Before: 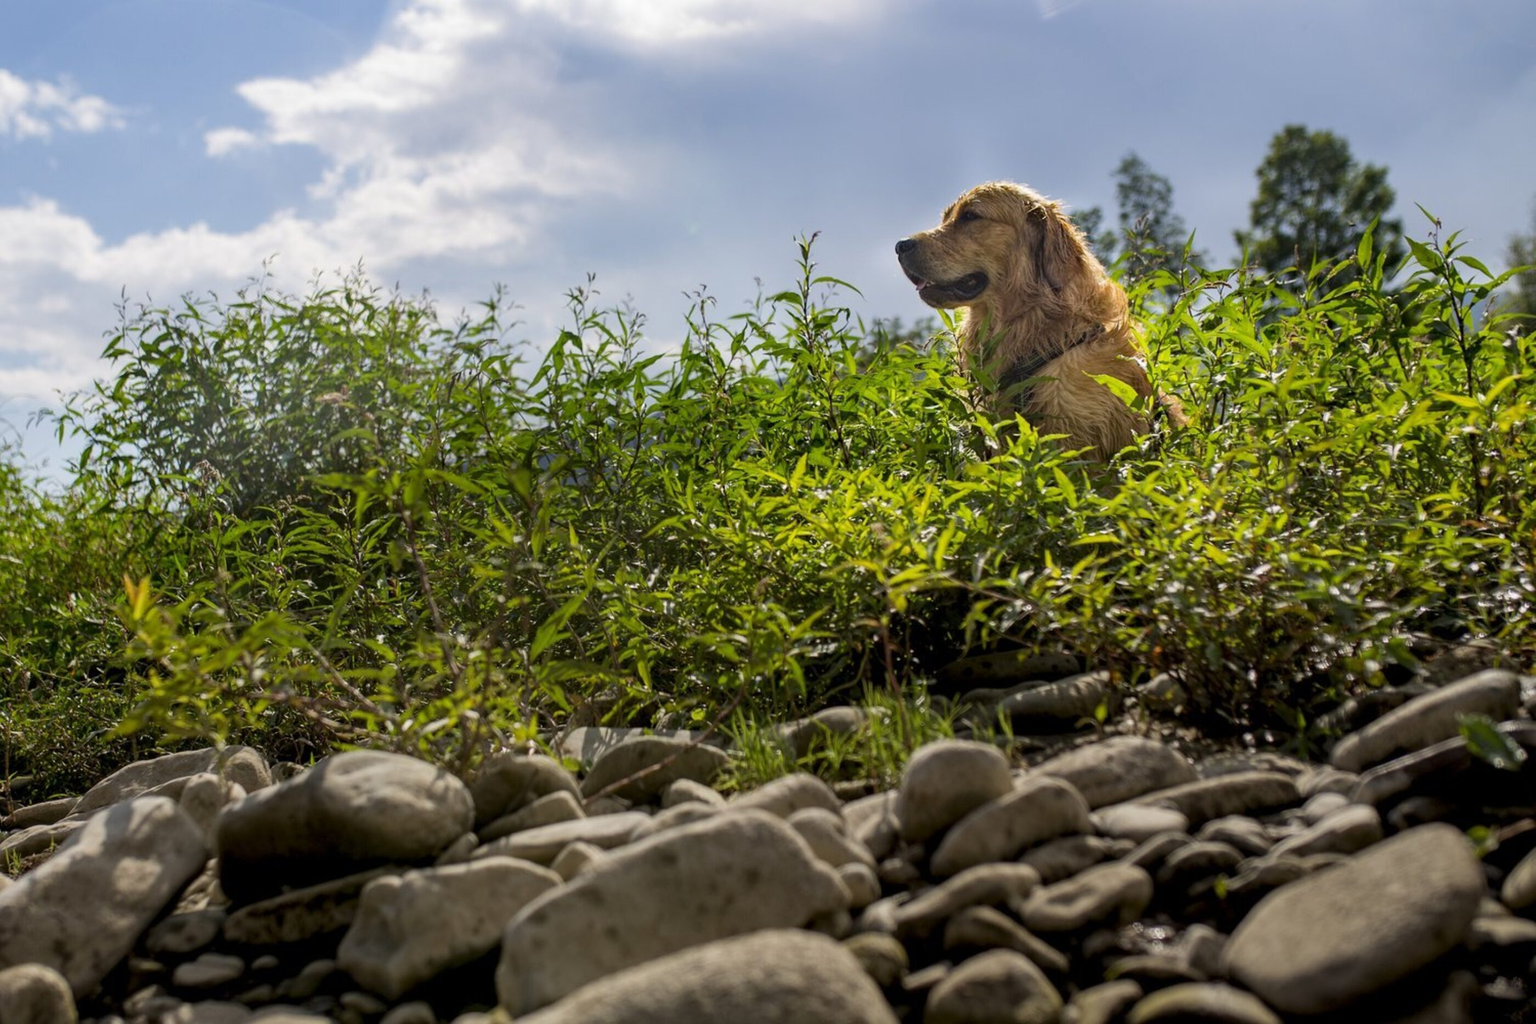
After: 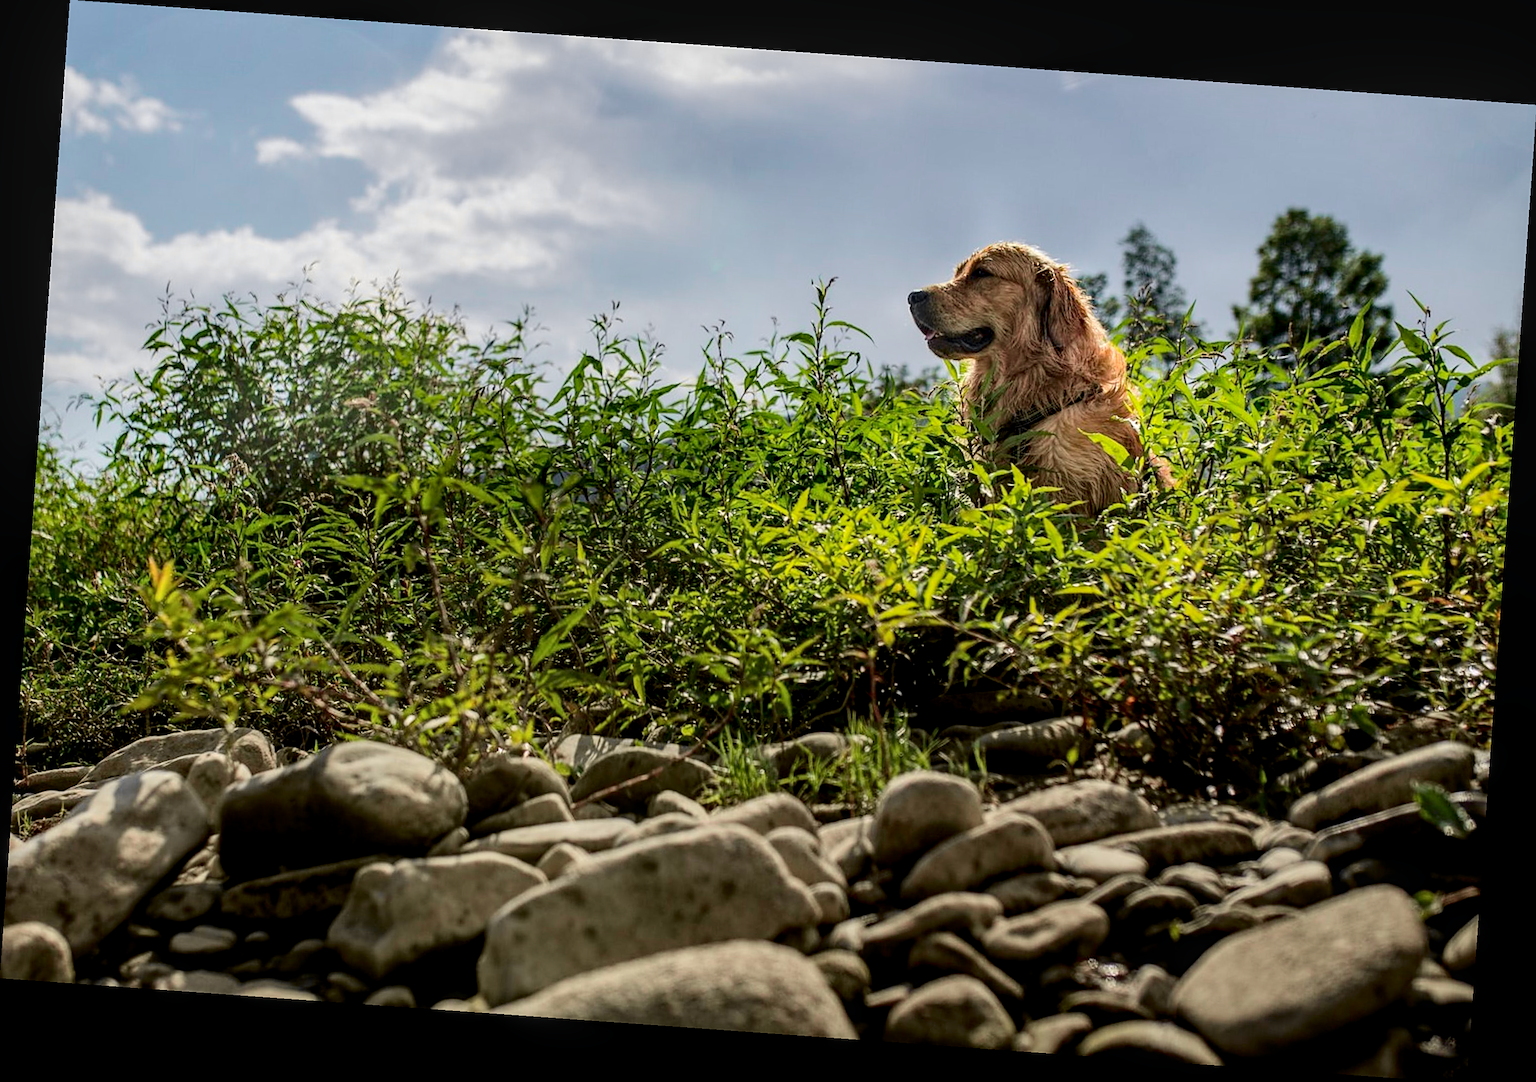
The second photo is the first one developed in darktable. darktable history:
tone curve: curves: ch0 [(0.003, 0) (0.066, 0.031) (0.163, 0.112) (0.264, 0.238) (0.395, 0.408) (0.517, 0.56) (0.684, 0.734) (0.791, 0.814) (1, 1)]; ch1 [(0, 0) (0.164, 0.115) (0.337, 0.332) (0.39, 0.398) (0.464, 0.461) (0.501, 0.5) (0.507, 0.5) (0.534, 0.532) (0.577, 0.59) (0.652, 0.681) (0.733, 0.749) (0.811, 0.796) (1, 1)]; ch2 [(0, 0) (0.337, 0.382) (0.464, 0.476) (0.501, 0.5) (0.527, 0.54) (0.551, 0.565) (0.6, 0.59) (0.687, 0.675) (1, 1)], color space Lab, independent channels, preserve colors none
sharpen: on, module defaults
local contrast: on, module defaults
rotate and perspective: rotation 4.1°, automatic cropping off
